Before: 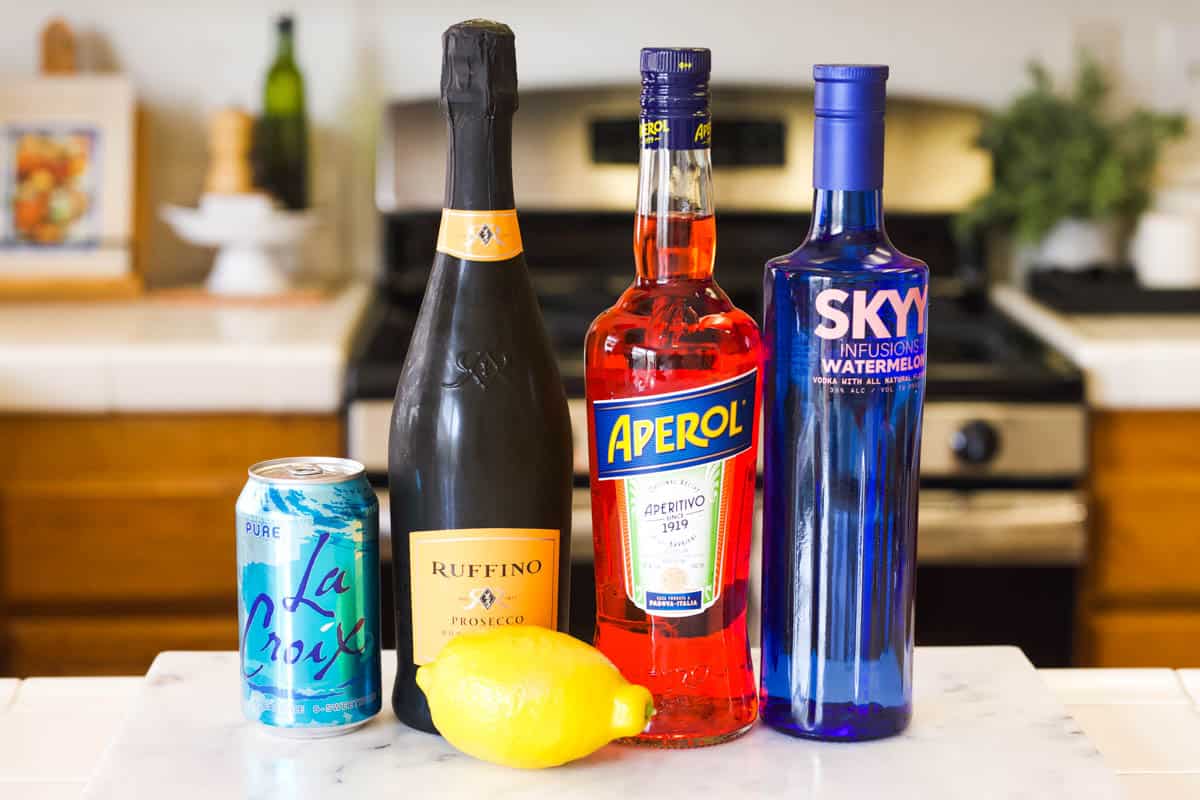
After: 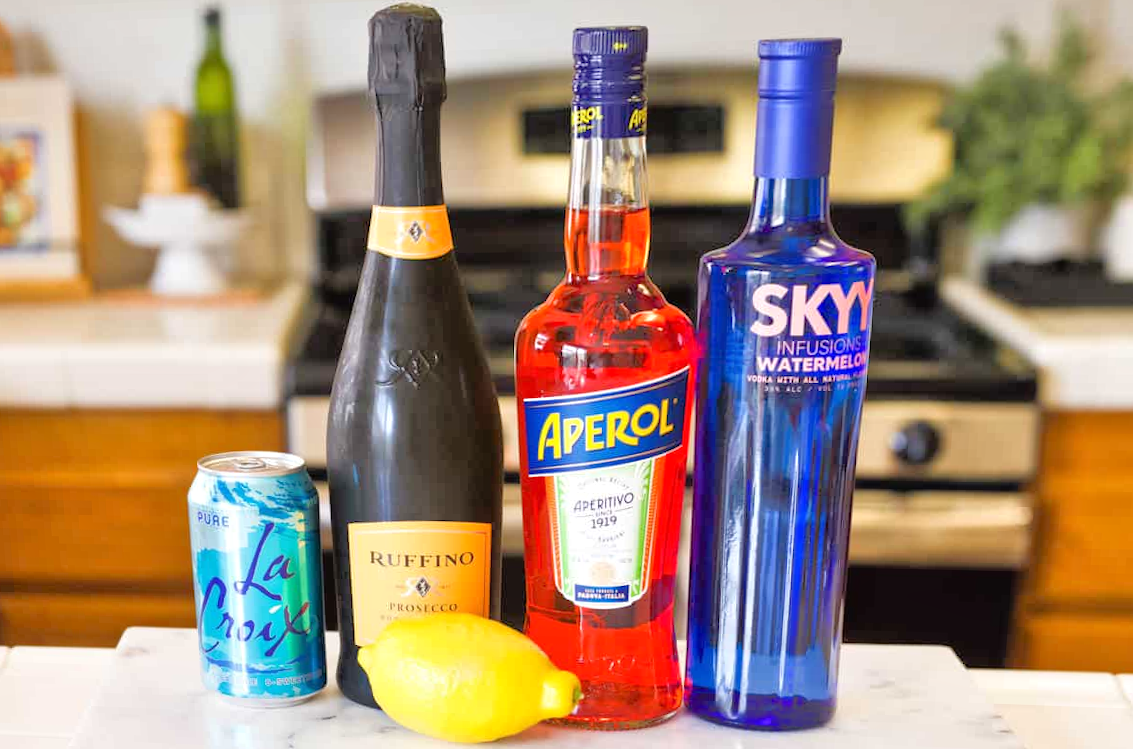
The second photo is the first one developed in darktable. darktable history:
tone equalizer: -7 EV 0.15 EV, -6 EV 0.6 EV, -5 EV 1.15 EV, -4 EV 1.33 EV, -3 EV 1.15 EV, -2 EV 0.6 EV, -1 EV 0.15 EV, mask exposure compensation -0.5 EV
rotate and perspective: rotation 0.062°, lens shift (vertical) 0.115, lens shift (horizontal) -0.133, crop left 0.047, crop right 0.94, crop top 0.061, crop bottom 0.94
